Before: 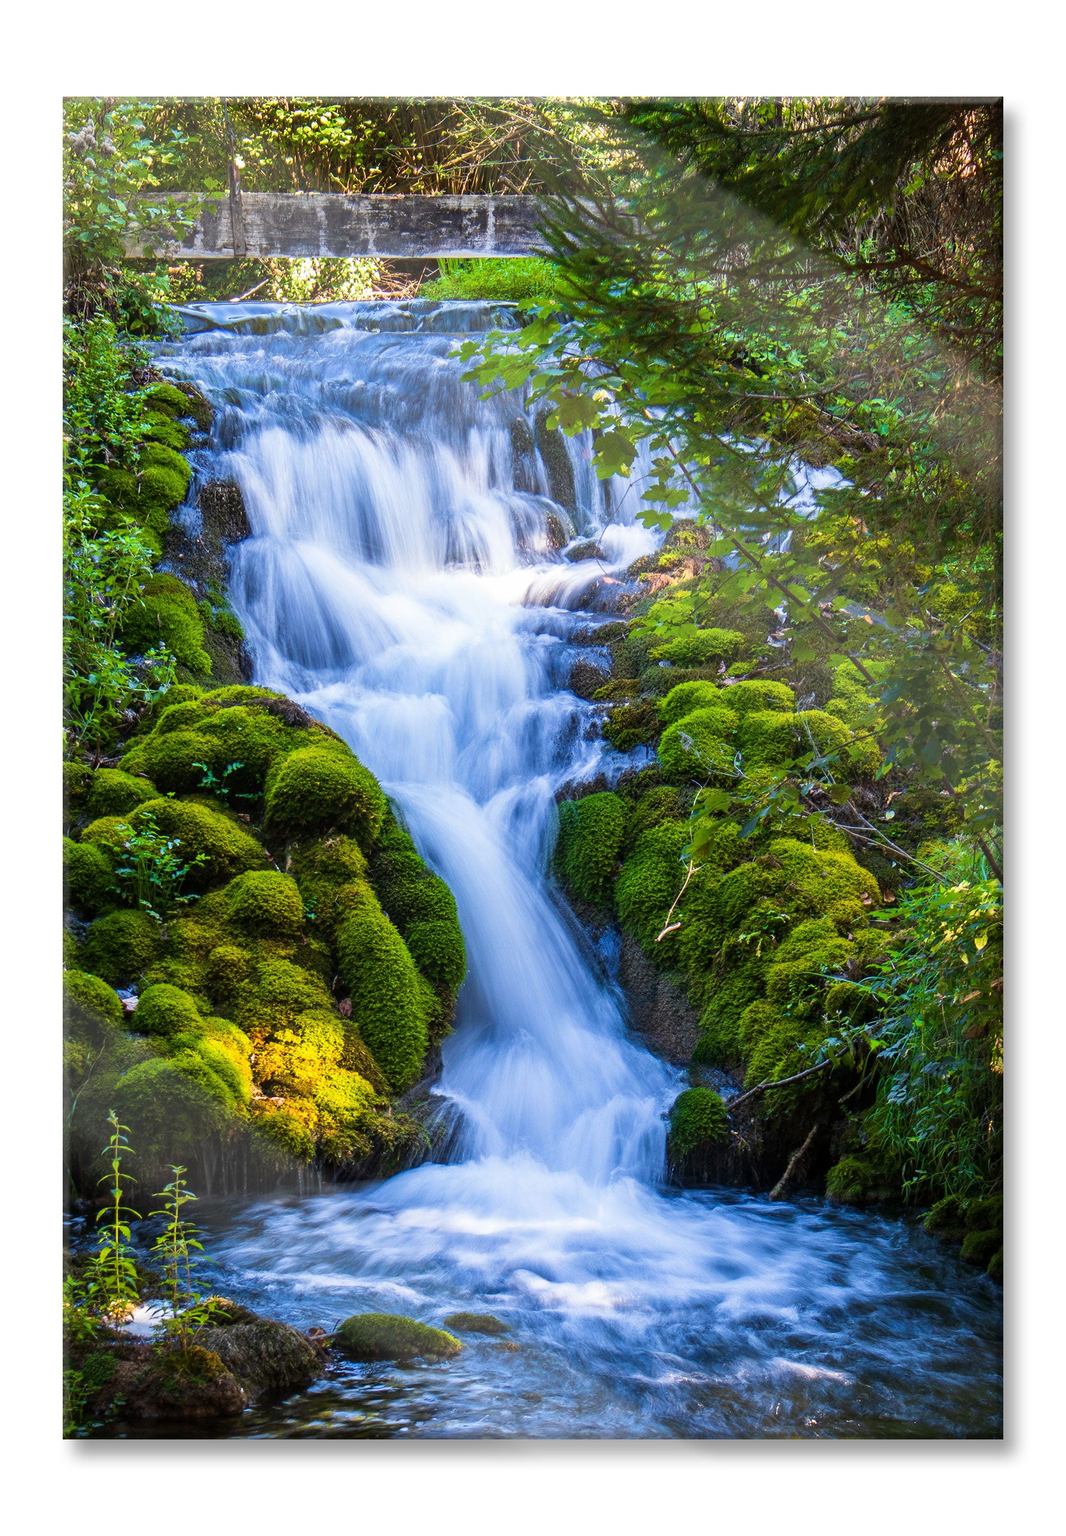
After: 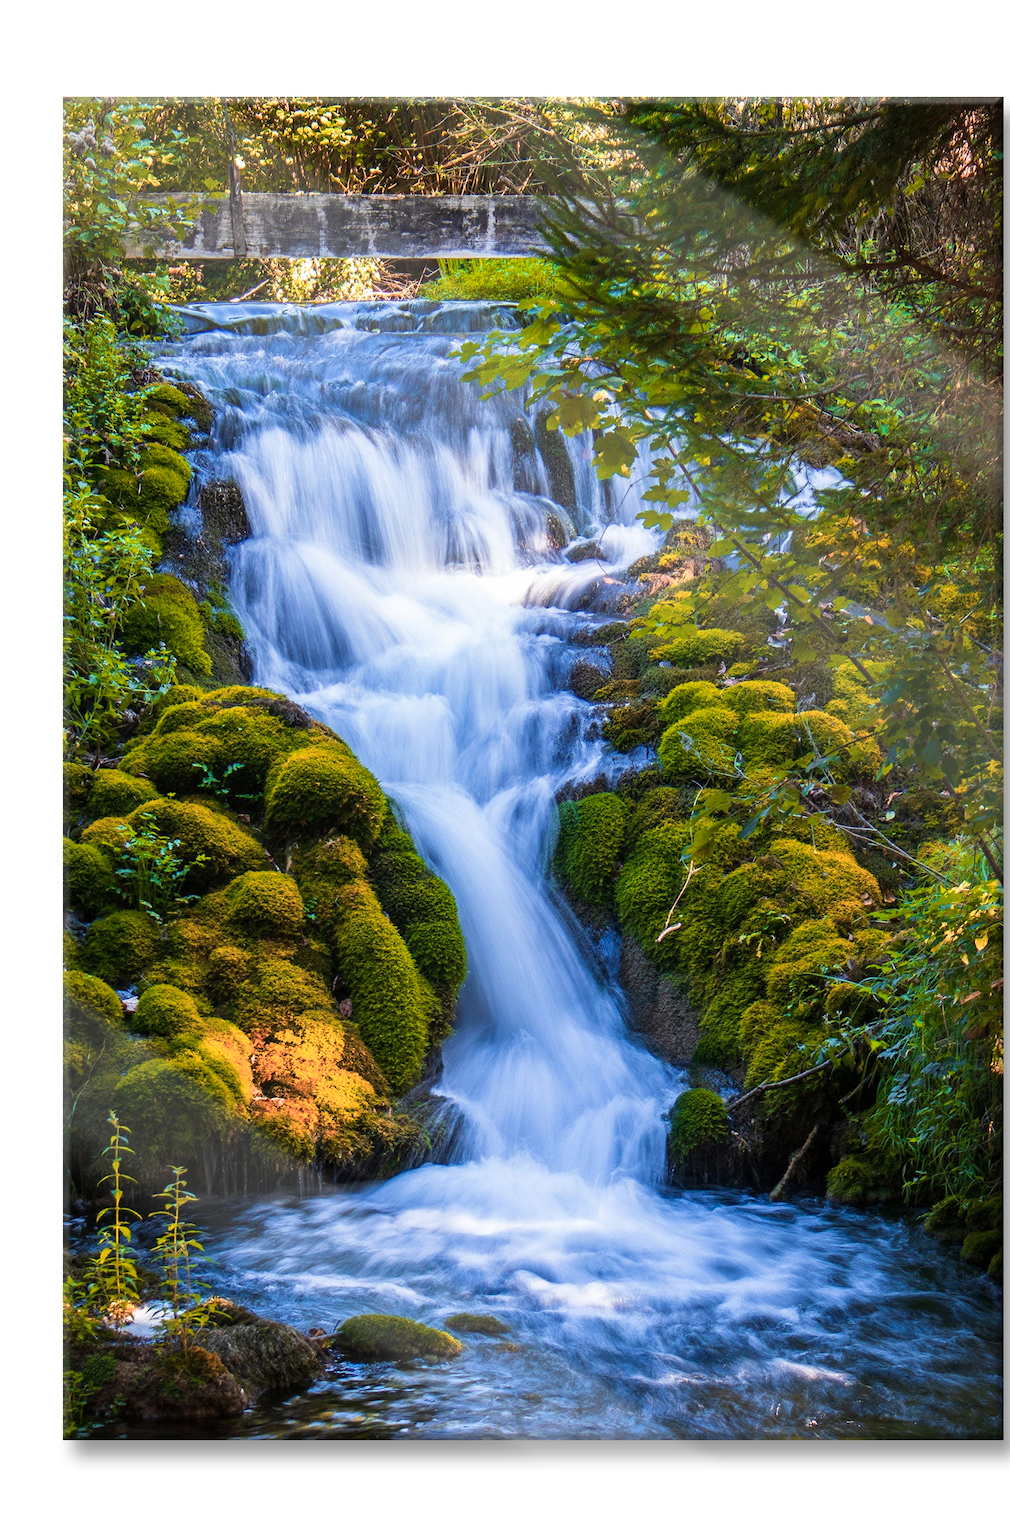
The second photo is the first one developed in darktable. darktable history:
color zones: curves: ch1 [(0, 0.469) (0.072, 0.457) (0.243, 0.494) (0.429, 0.5) (0.571, 0.5) (0.714, 0.5) (0.857, 0.5) (1, 0.469)]; ch2 [(0, 0.499) (0.143, 0.467) (0.242, 0.436) (0.429, 0.493) (0.571, 0.5) (0.714, 0.5) (0.857, 0.5) (1, 0.499)], mix 39.43%
crop and rotate: right 5.23%
